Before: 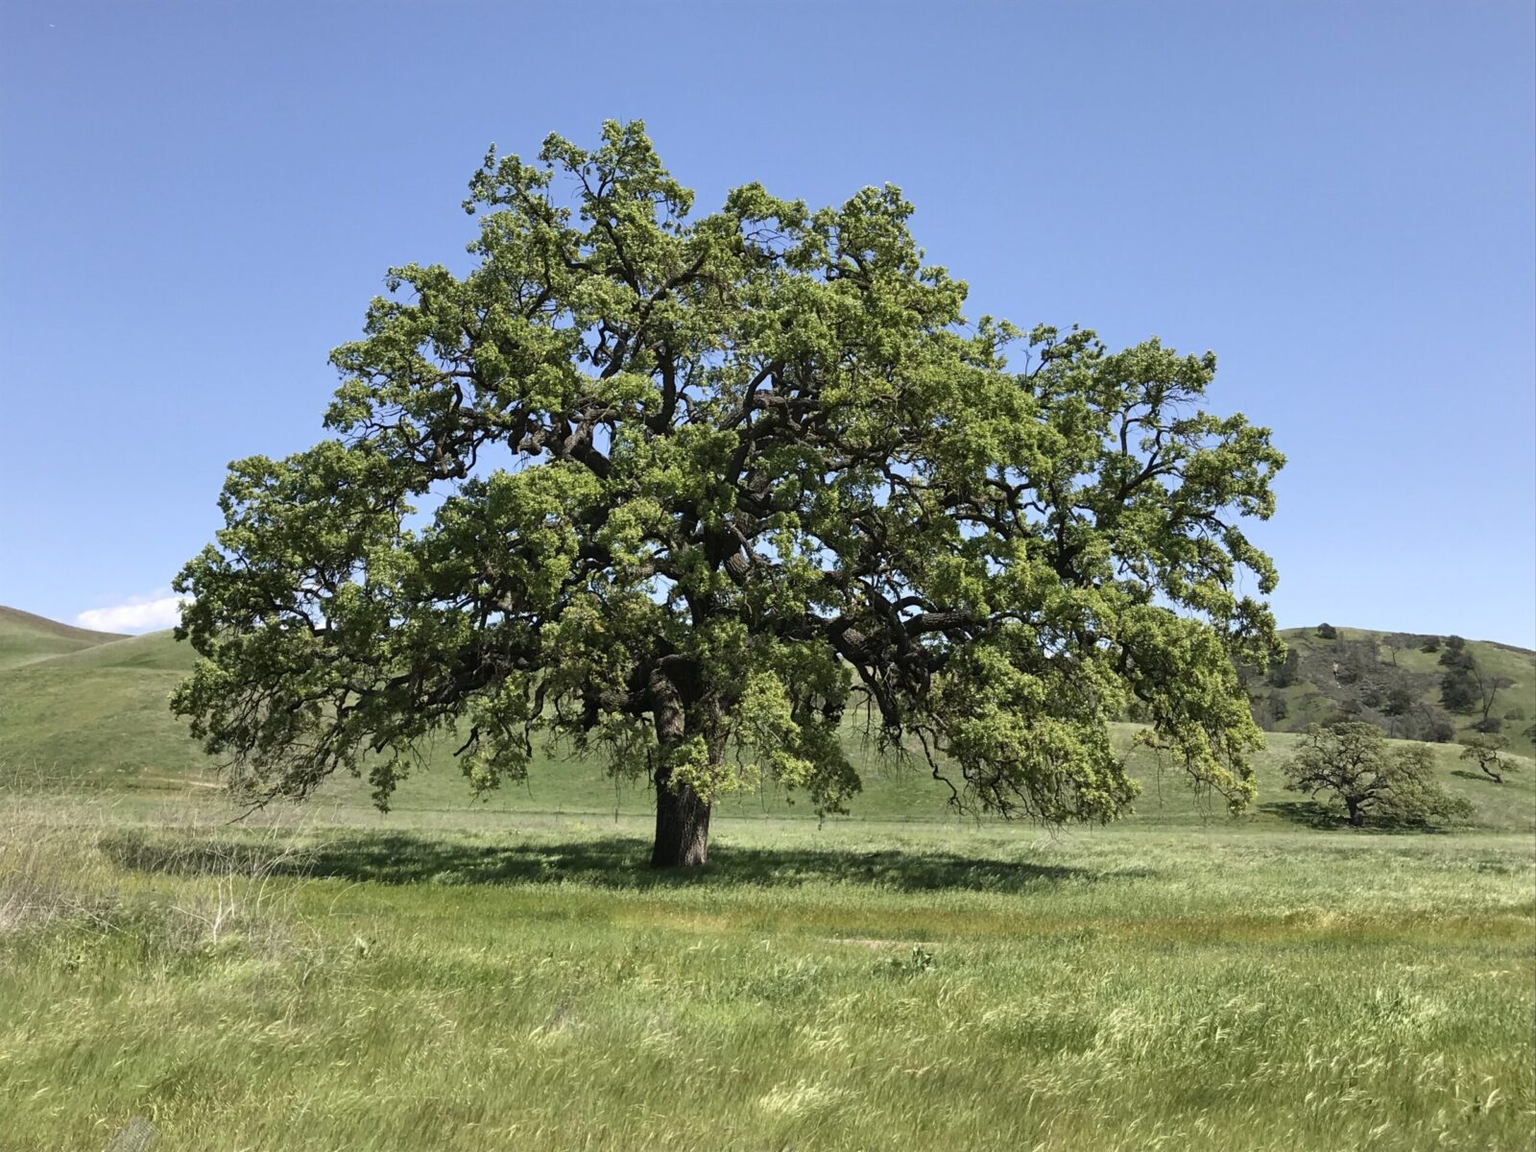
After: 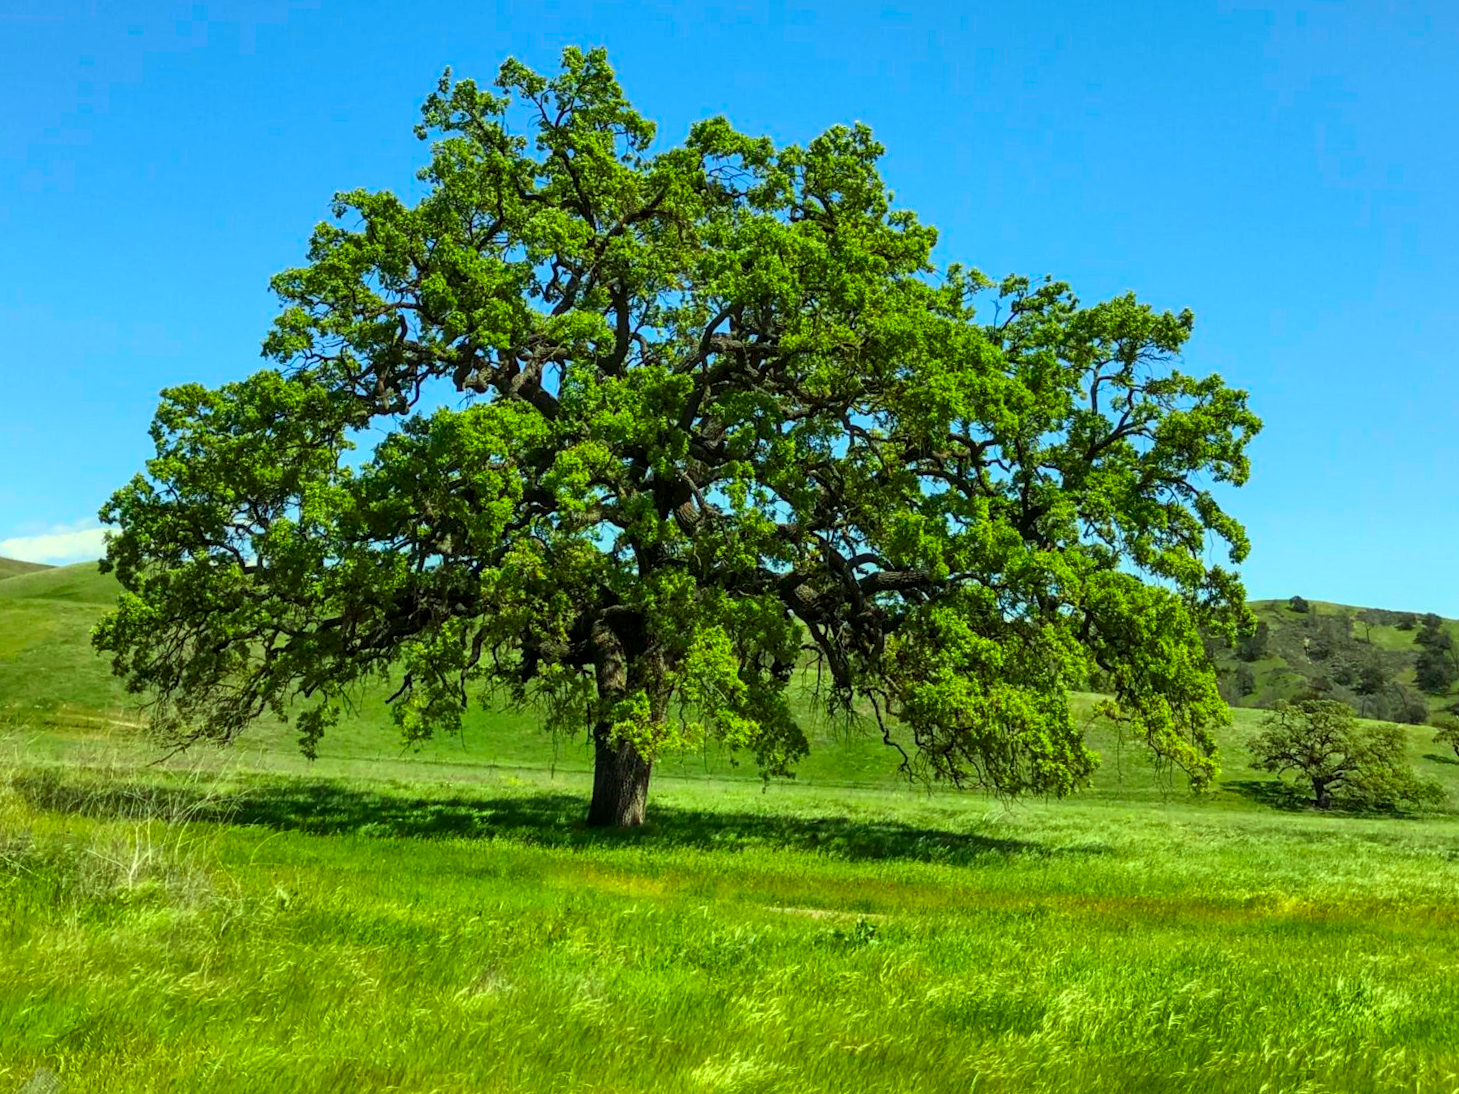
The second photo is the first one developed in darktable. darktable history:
color correction: highlights a* -10.77, highlights b* 9.8, saturation 1.72
crop and rotate: angle -1.96°, left 3.097%, top 4.154%, right 1.586%, bottom 0.529%
local contrast: on, module defaults
